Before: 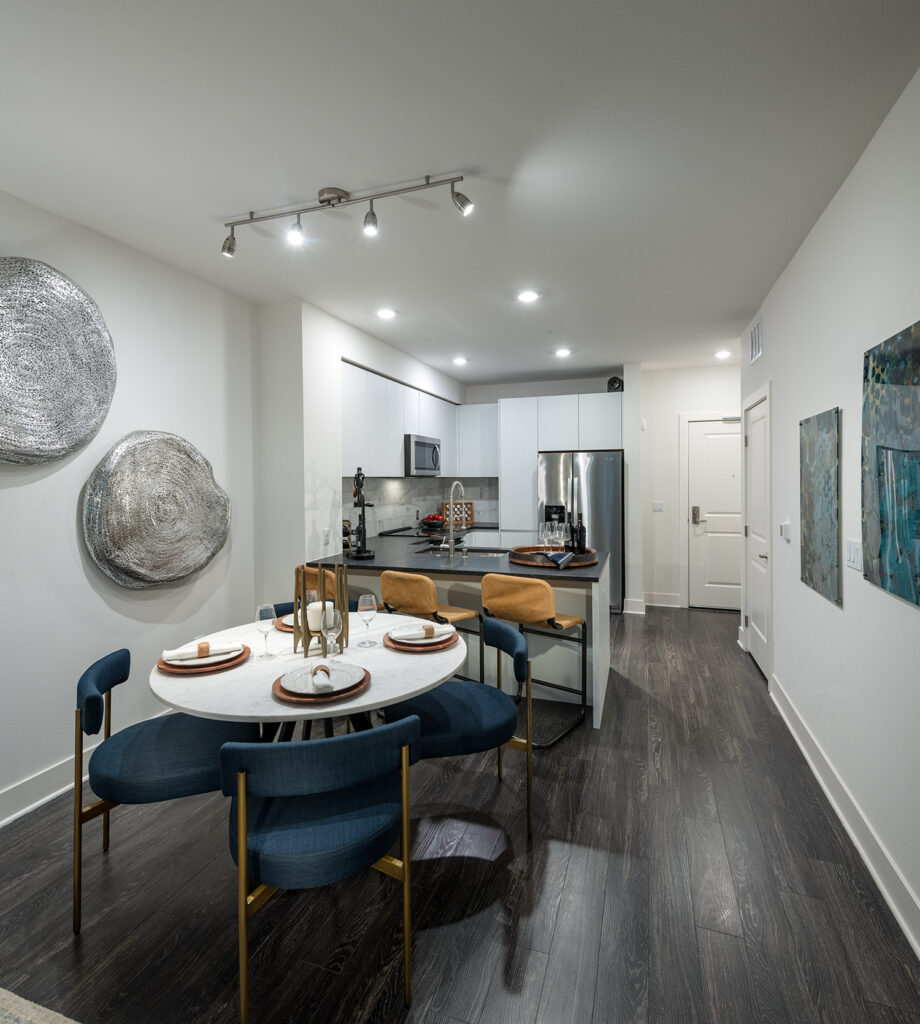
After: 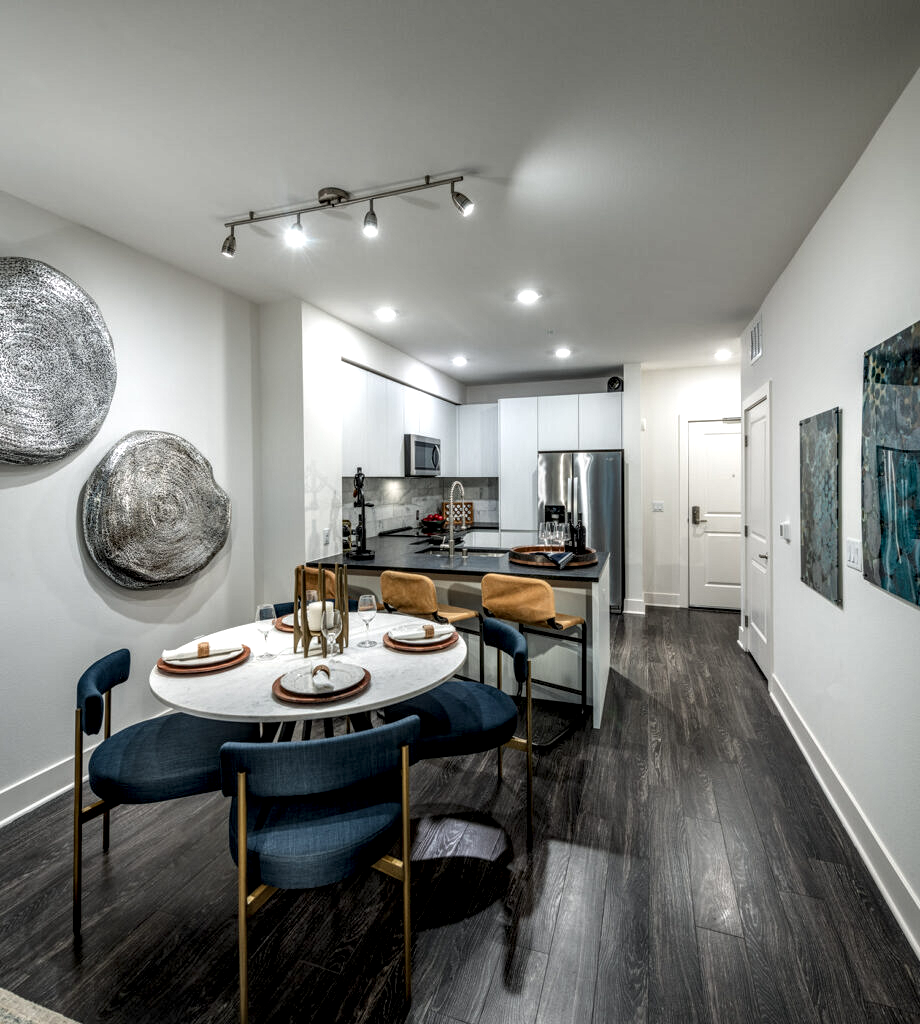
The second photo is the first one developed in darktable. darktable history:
local contrast: highlights 5%, shadows 7%, detail 182%
